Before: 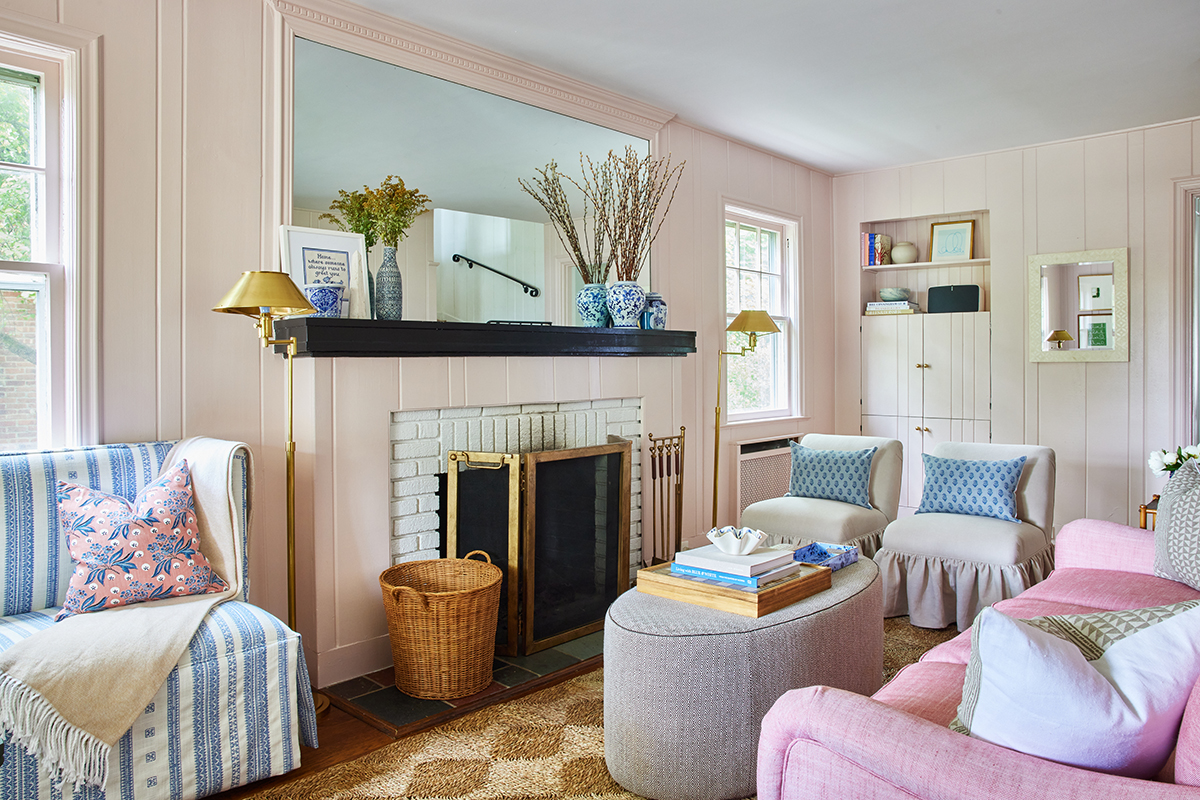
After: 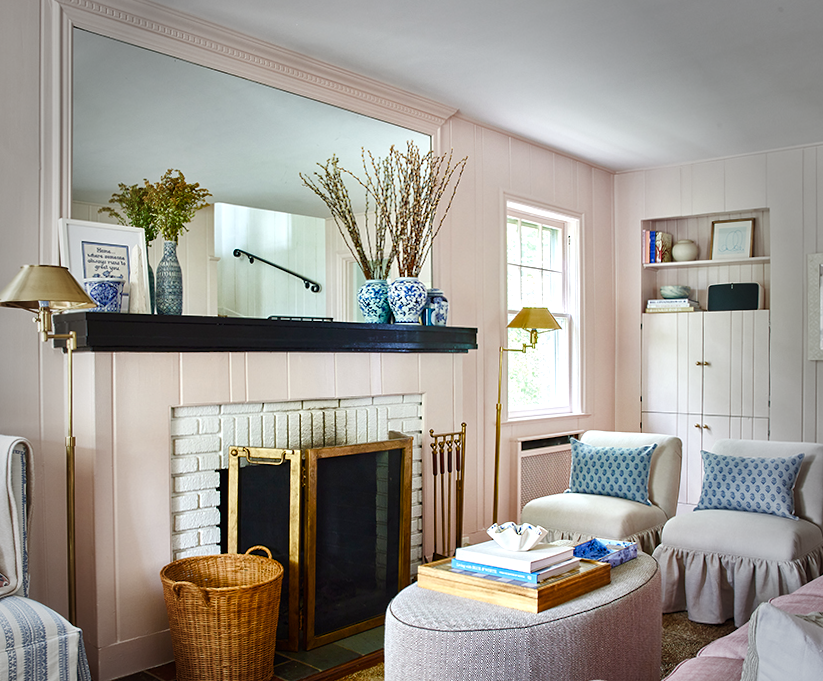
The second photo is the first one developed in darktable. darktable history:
vignetting: fall-off start 64.63%, center (-0.034, 0.148), width/height ratio 0.881
rotate and perspective: rotation 0.174°, lens shift (vertical) 0.013, lens shift (horizontal) 0.019, shear 0.001, automatic cropping original format, crop left 0.007, crop right 0.991, crop top 0.016, crop bottom 0.997
crop: left 18.479%, right 12.2%, bottom 13.971%
color balance rgb: perceptual saturation grading › highlights -29.58%, perceptual saturation grading › mid-tones 29.47%, perceptual saturation grading › shadows 59.73%, perceptual brilliance grading › global brilliance -17.79%, perceptual brilliance grading › highlights 28.73%, global vibrance 15.44%
